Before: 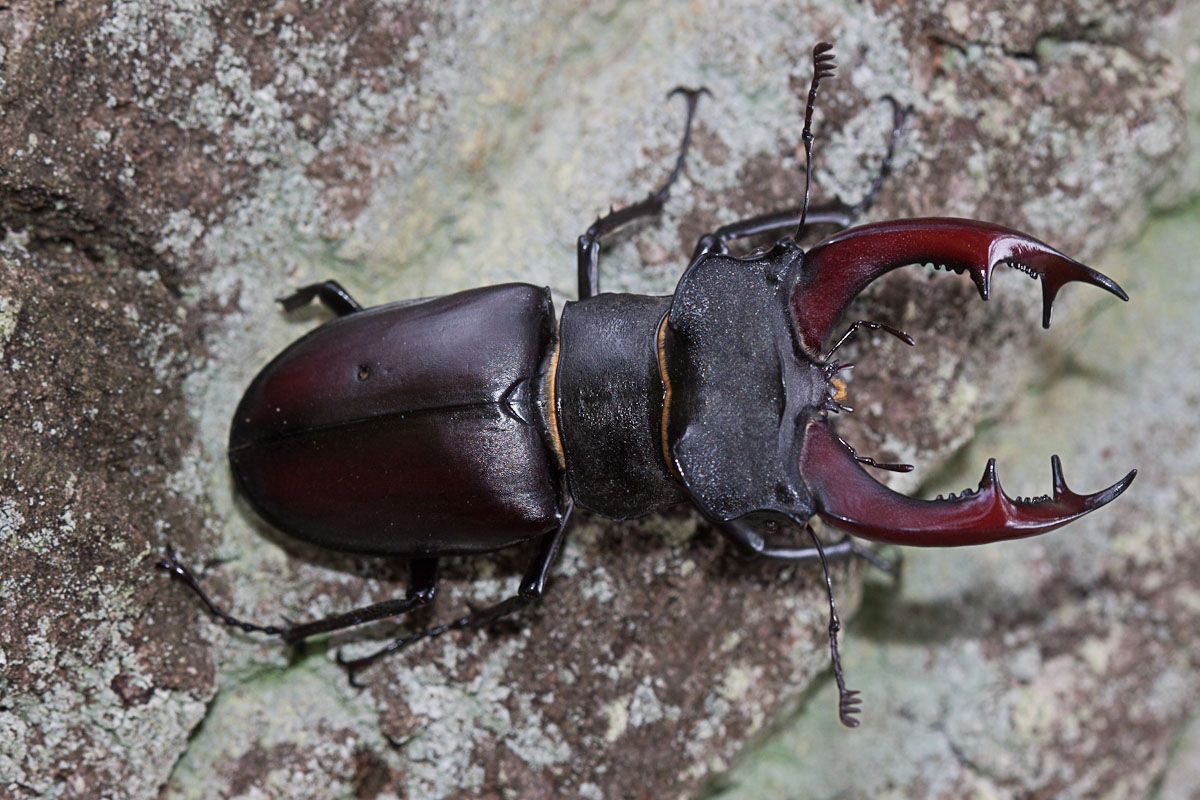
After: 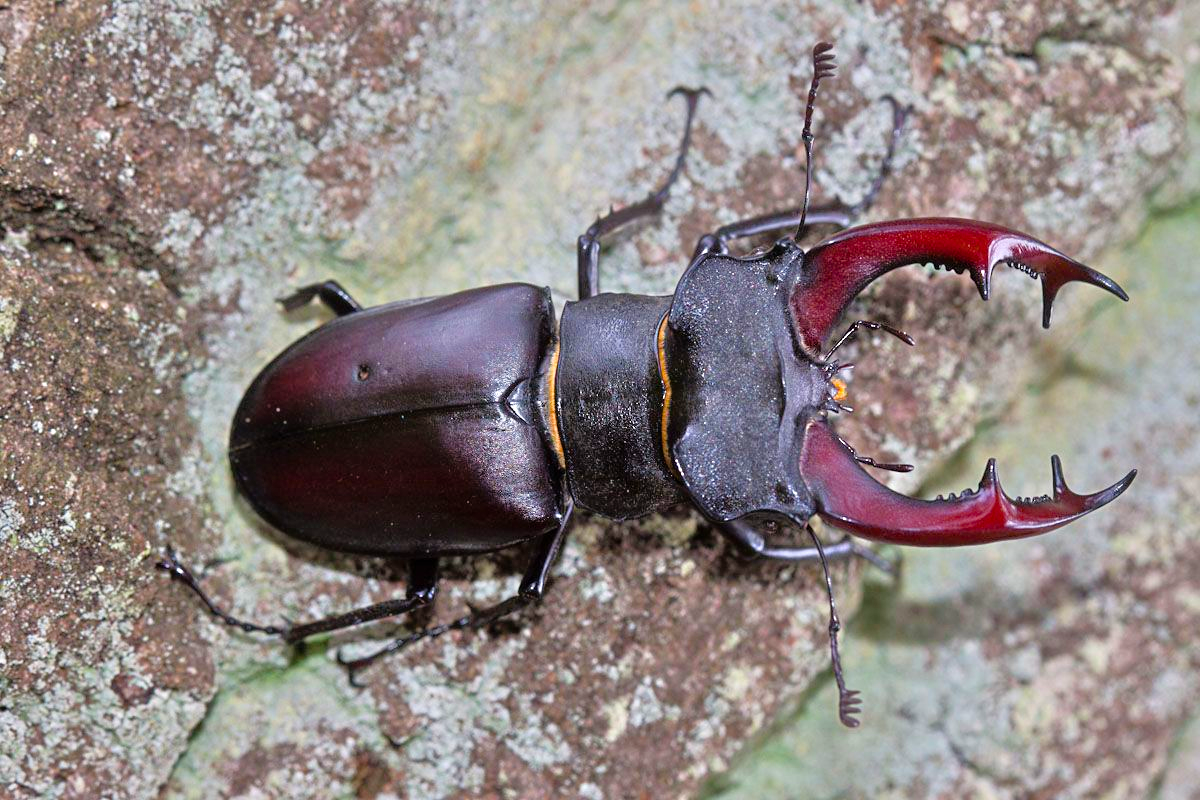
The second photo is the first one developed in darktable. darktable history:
color balance rgb: perceptual saturation grading › global saturation 30%, global vibrance 20%
tone equalizer: -7 EV 0.15 EV, -6 EV 0.6 EV, -5 EV 1.15 EV, -4 EV 1.33 EV, -3 EV 1.15 EV, -2 EV 0.6 EV, -1 EV 0.15 EV, mask exposure compensation -0.5 EV
